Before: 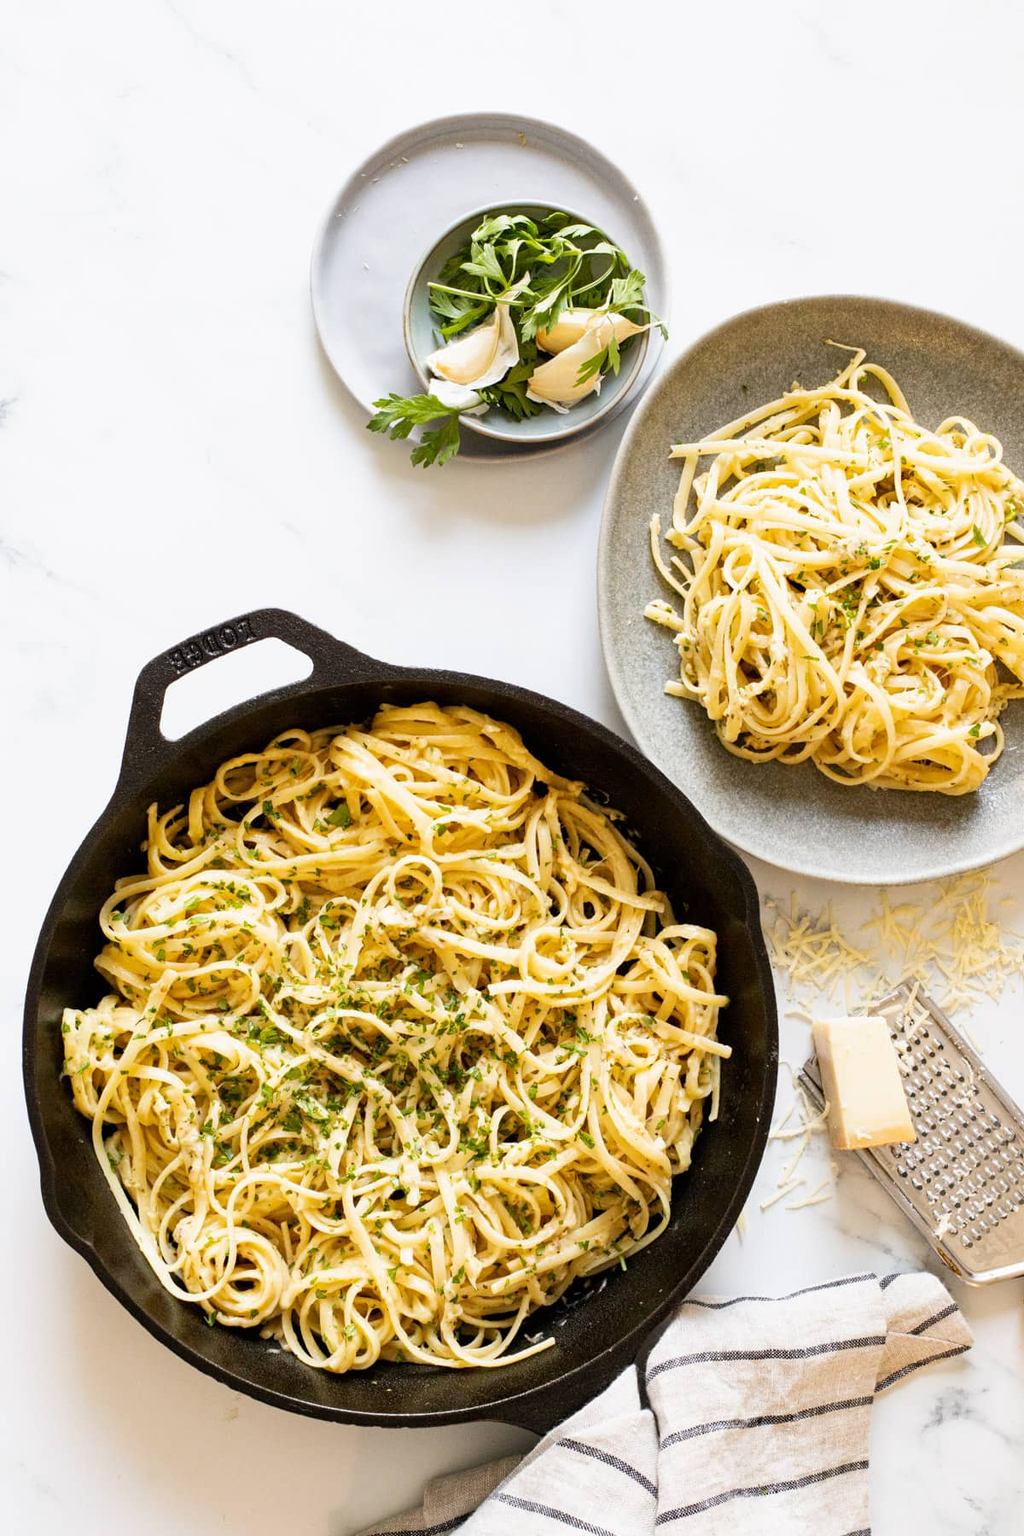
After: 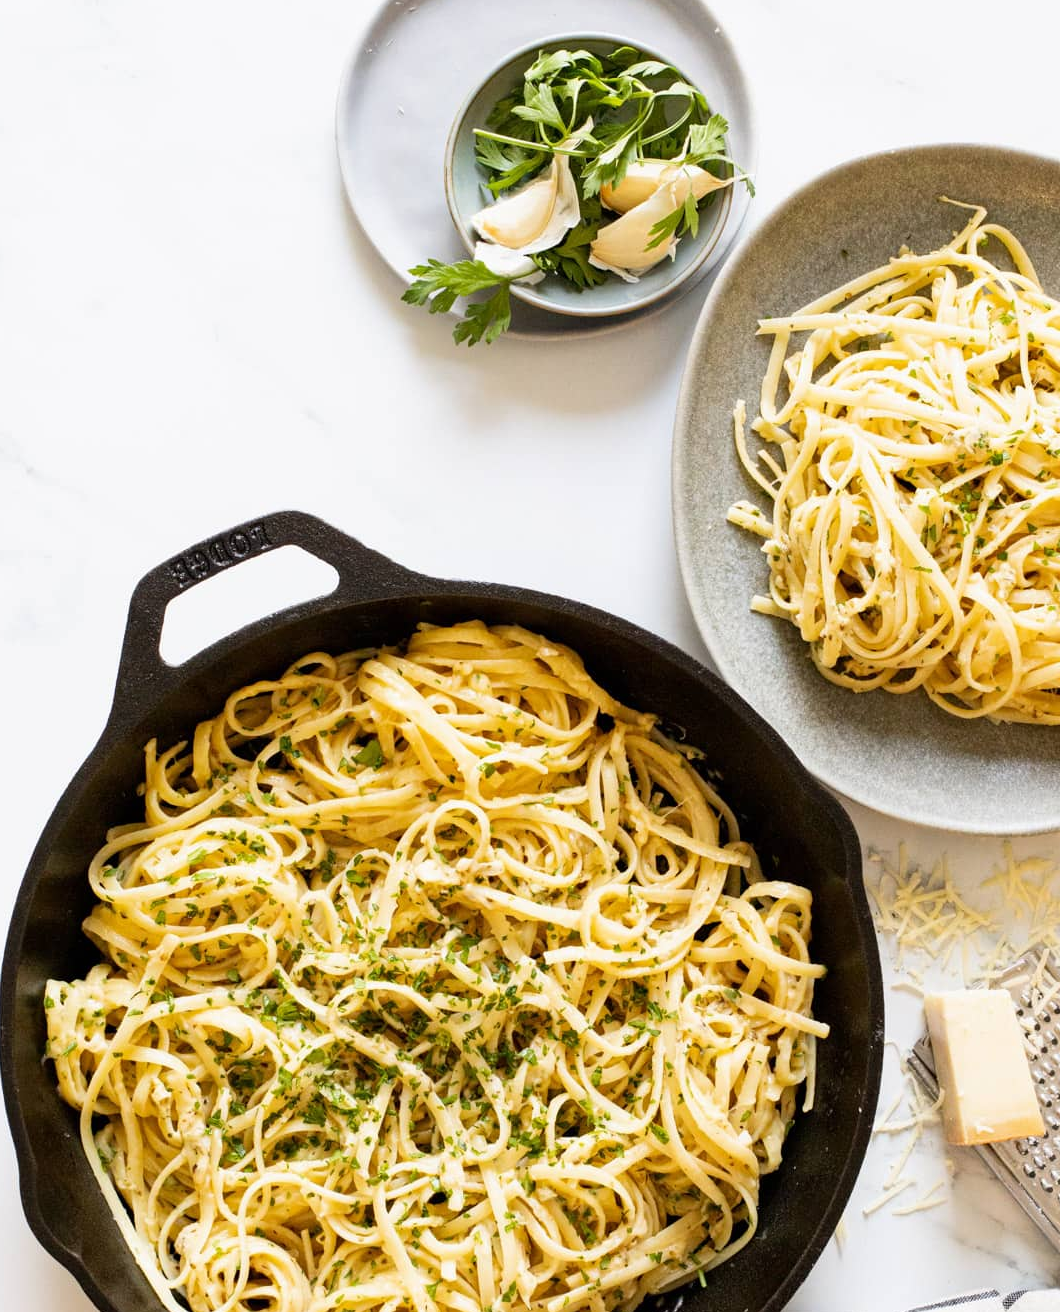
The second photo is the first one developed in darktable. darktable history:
crop and rotate: left 2.359%, top 11.227%, right 9.24%, bottom 15.864%
